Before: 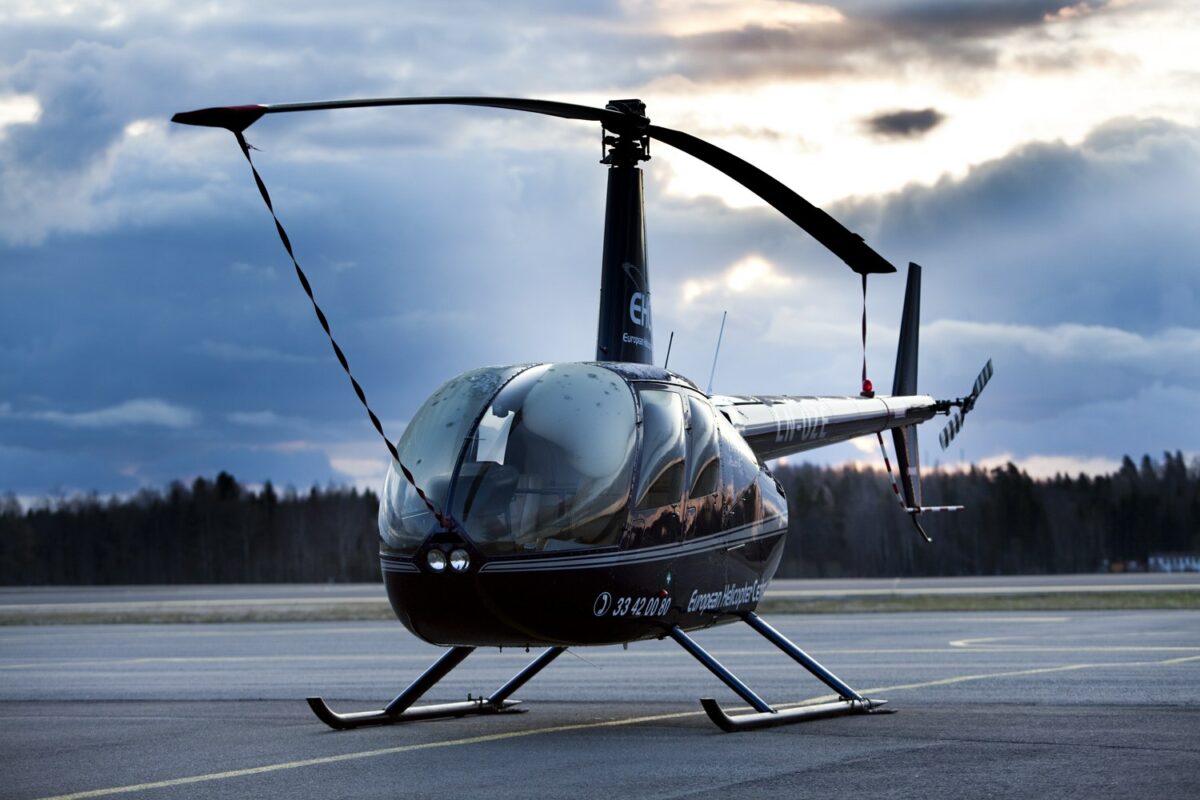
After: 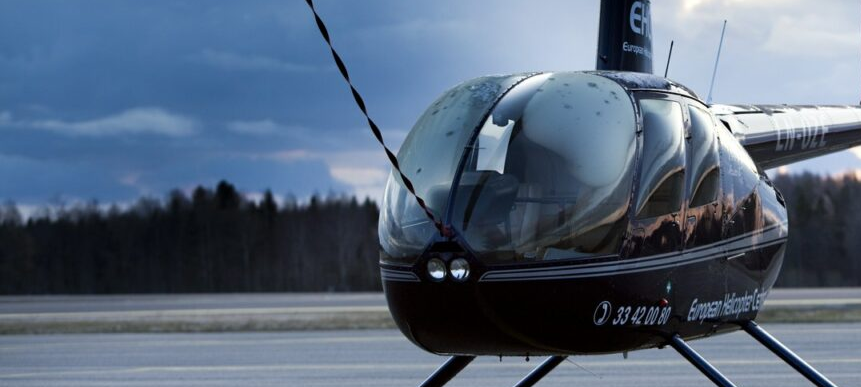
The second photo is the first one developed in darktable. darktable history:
crop: top 36.462%, right 28.185%, bottom 15.077%
